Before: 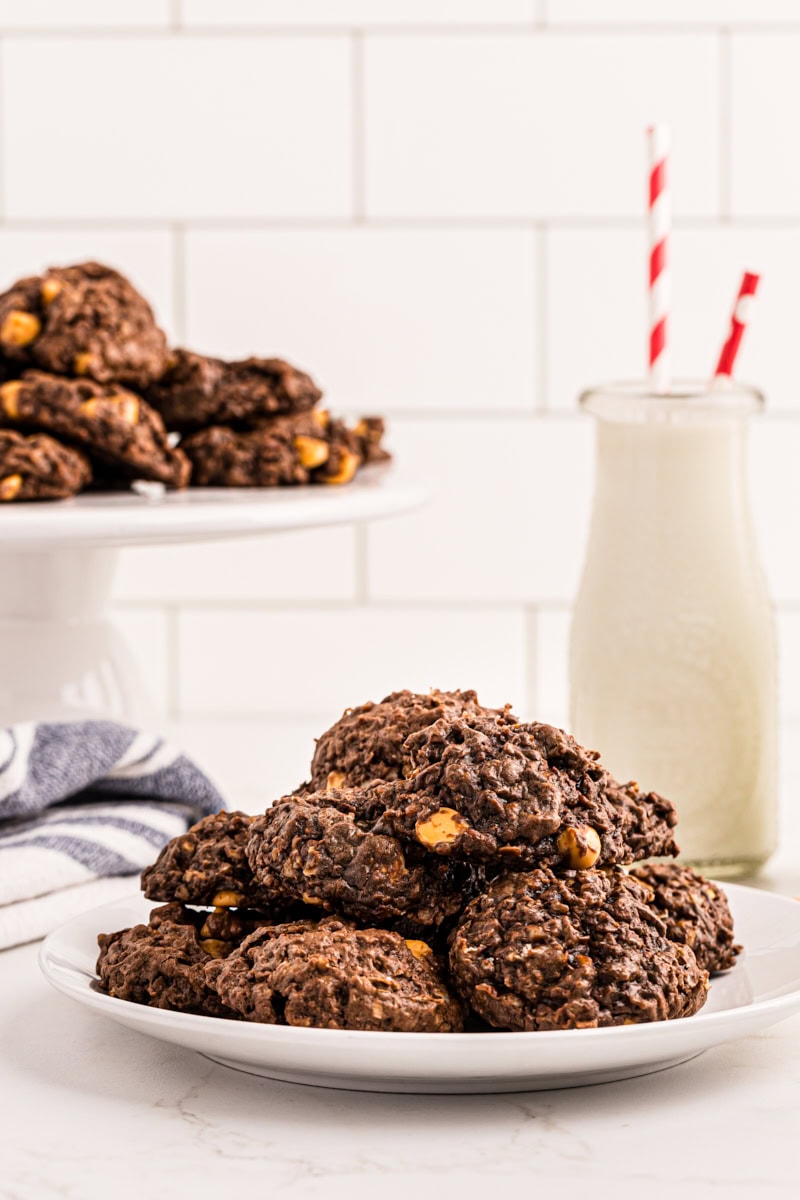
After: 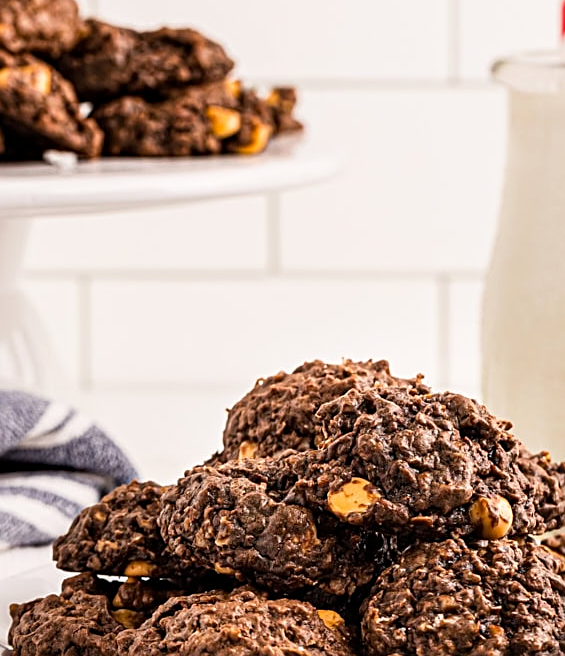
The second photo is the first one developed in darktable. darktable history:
sharpen: on, module defaults
crop: left 11.081%, top 27.545%, right 18.235%, bottom 17.208%
haze removal: compatibility mode true, adaptive false
